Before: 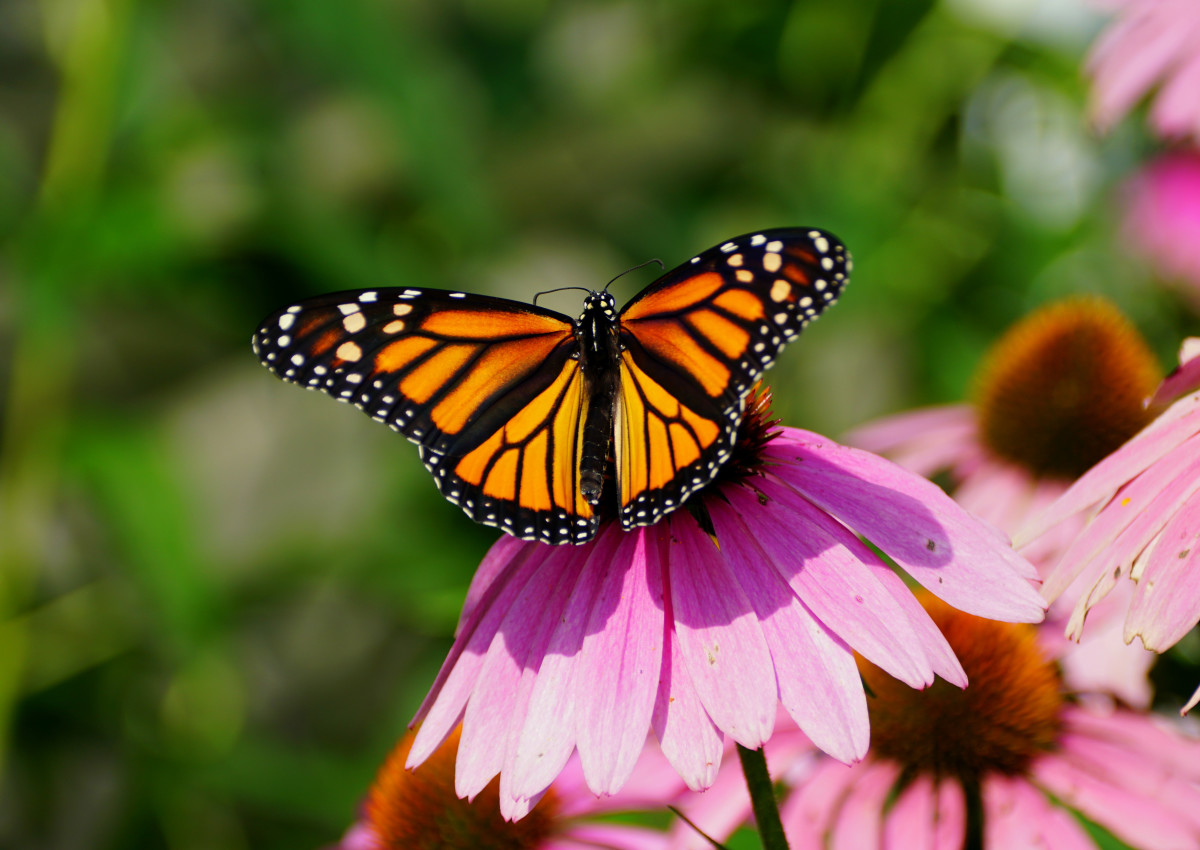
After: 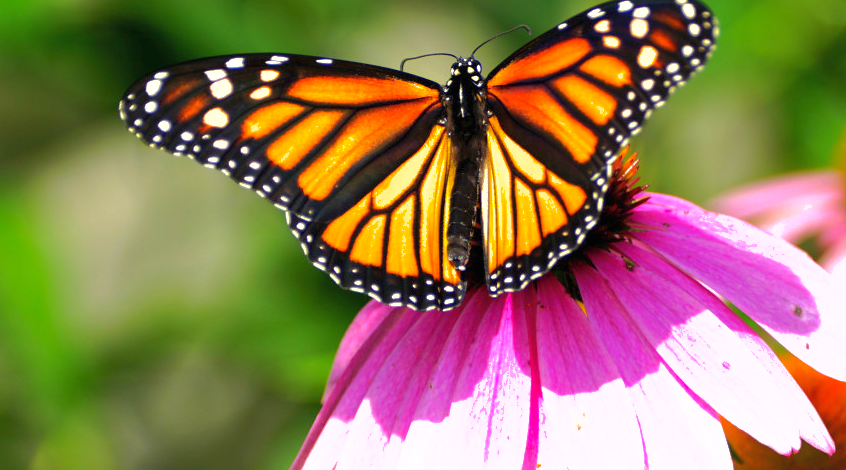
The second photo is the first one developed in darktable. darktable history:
crop: left 11.123%, top 27.61%, right 18.3%, bottom 17.034%
shadows and highlights: shadows 40, highlights -60
exposure: black level correction 0, exposure 1.1 EV, compensate exposure bias true, compensate highlight preservation false
